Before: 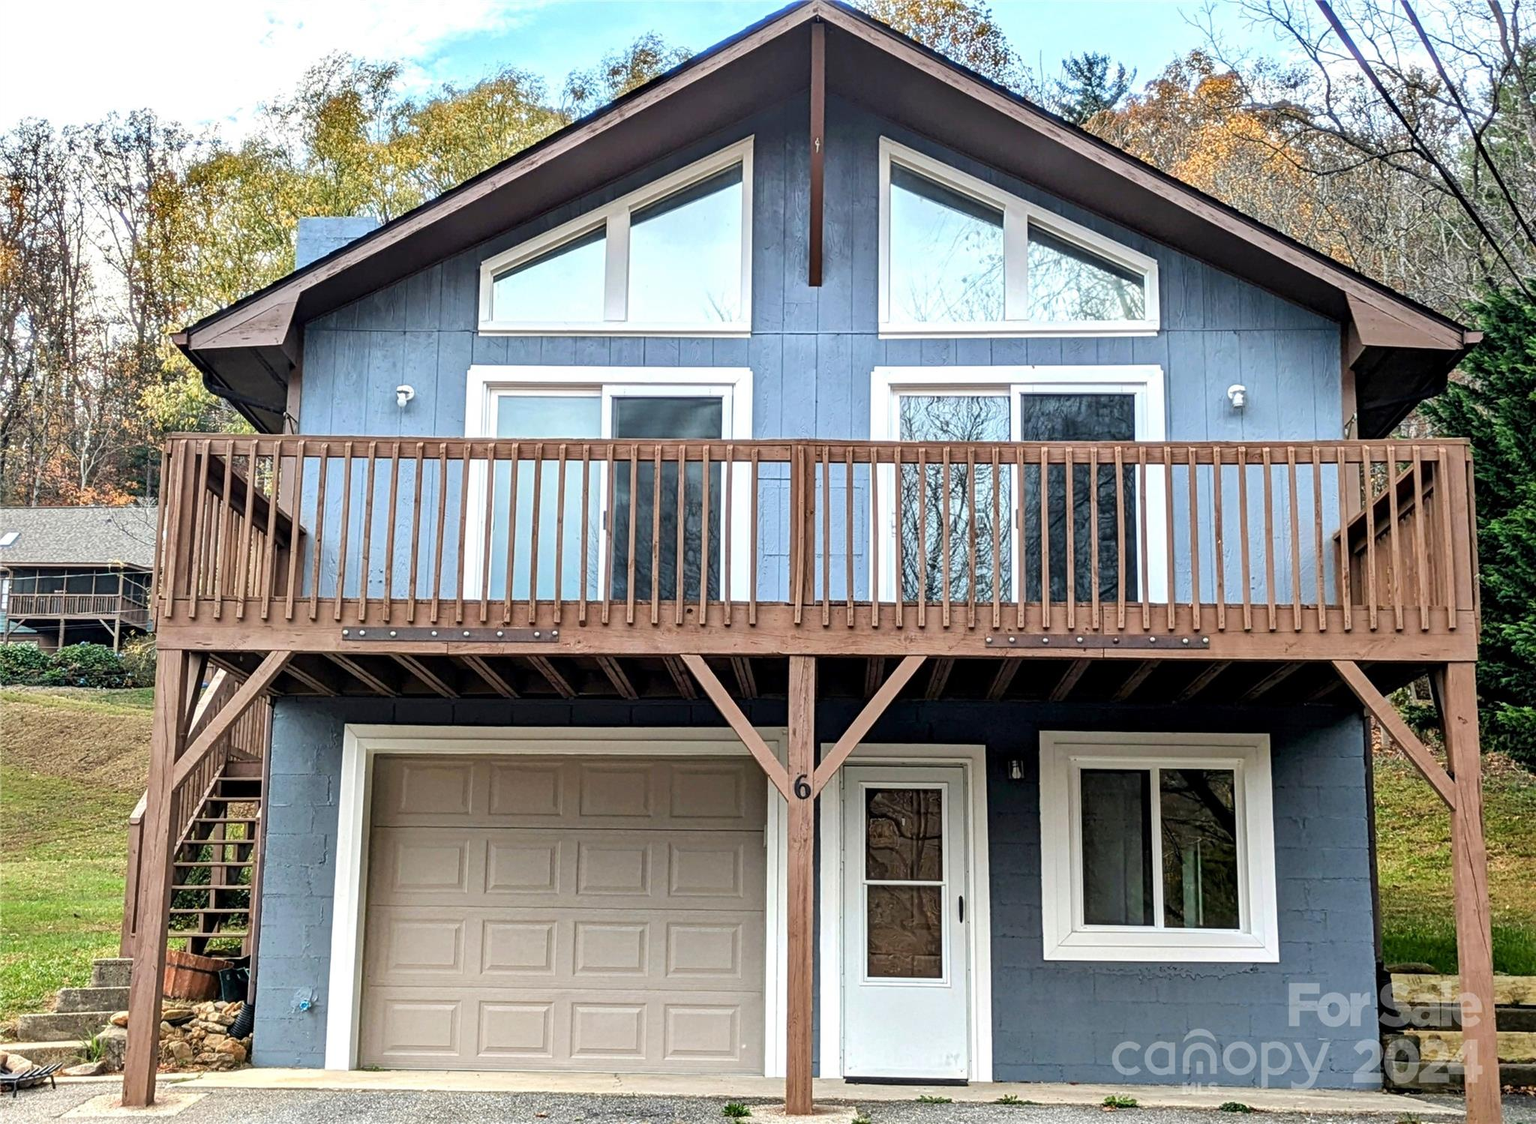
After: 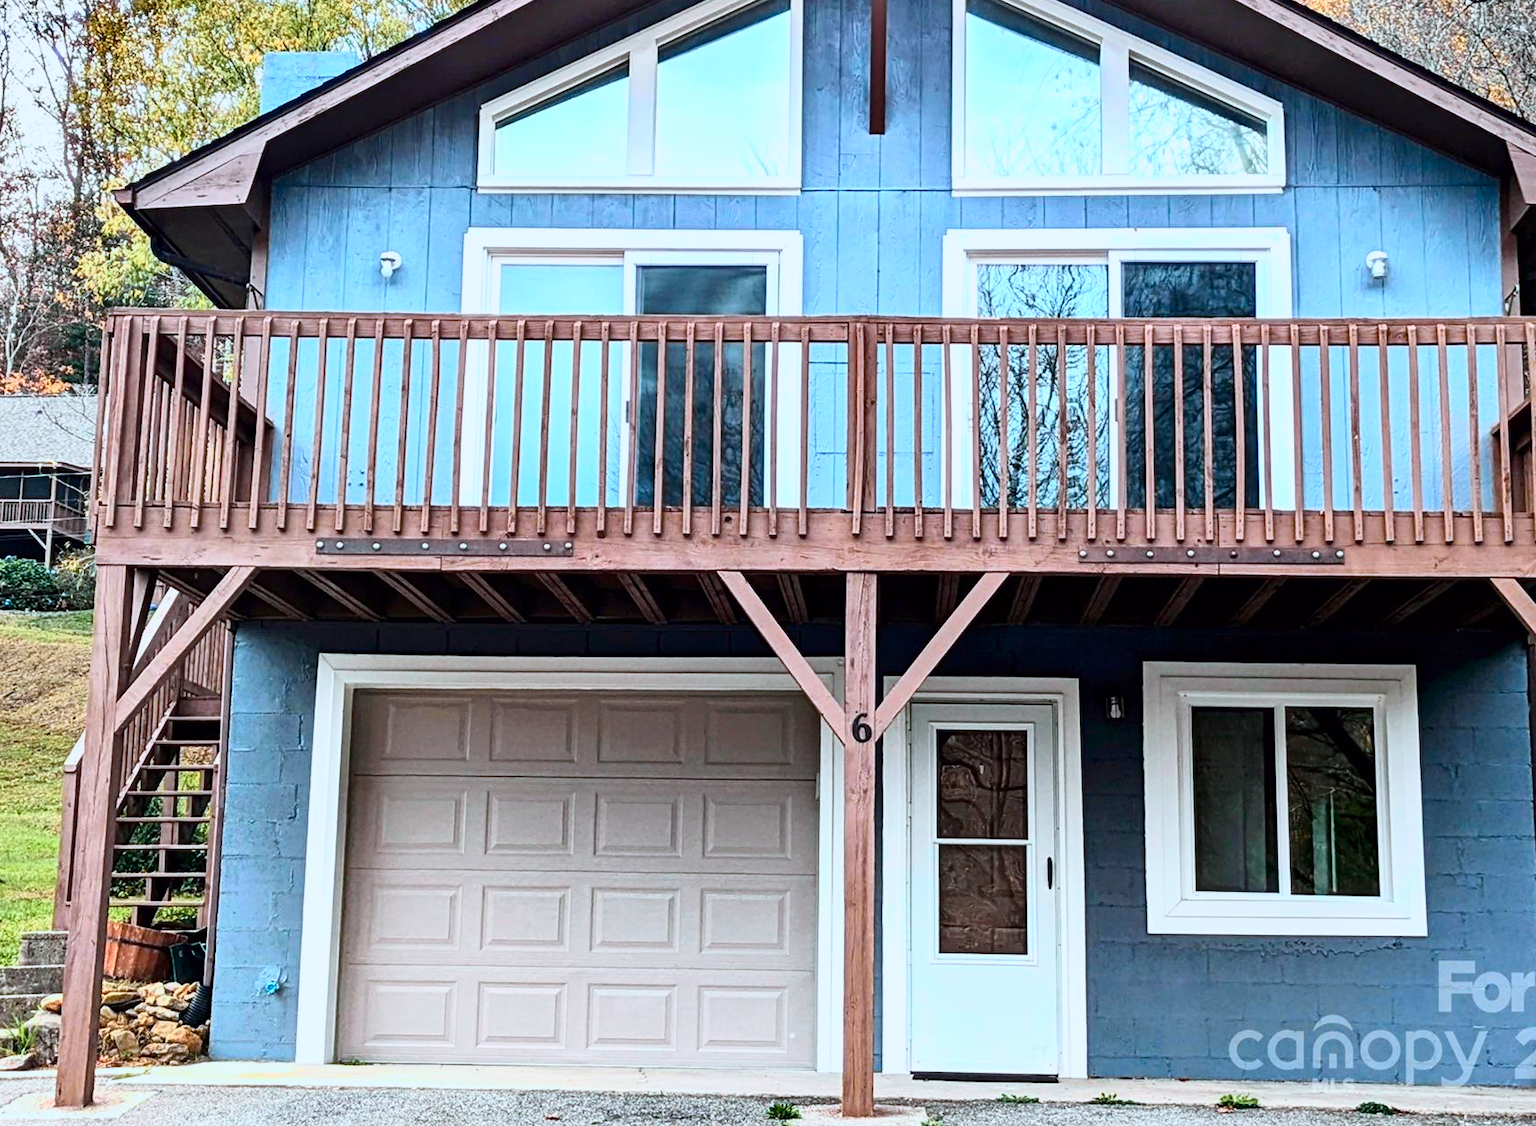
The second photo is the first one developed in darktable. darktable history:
crop and rotate: left 4.956%, top 15.417%, right 10.716%
shadows and highlights: radius 329.07, shadows 53.84, highlights -98.41, compress 94.48%, soften with gaussian
tone curve: curves: ch0 [(0, 0.001) (0.139, 0.096) (0.311, 0.278) (0.495, 0.531) (0.718, 0.816) (0.841, 0.909) (1, 0.967)]; ch1 [(0, 0) (0.272, 0.249) (0.388, 0.385) (0.469, 0.456) (0.495, 0.497) (0.538, 0.554) (0.578, 0.605) (0.707, 0.778) (1, 1)]; ch2 [(0, 0) (0.125, 0.089) (0.353, 0.329) (0.443, 0.408) (0.502, 0.499) (0.557, 0.542) (0.608, 0.635) (1, 1)], color space Lab, independent channels, preserve colors none
color correction: highlights a* -4.16, highlights b* -10.8
